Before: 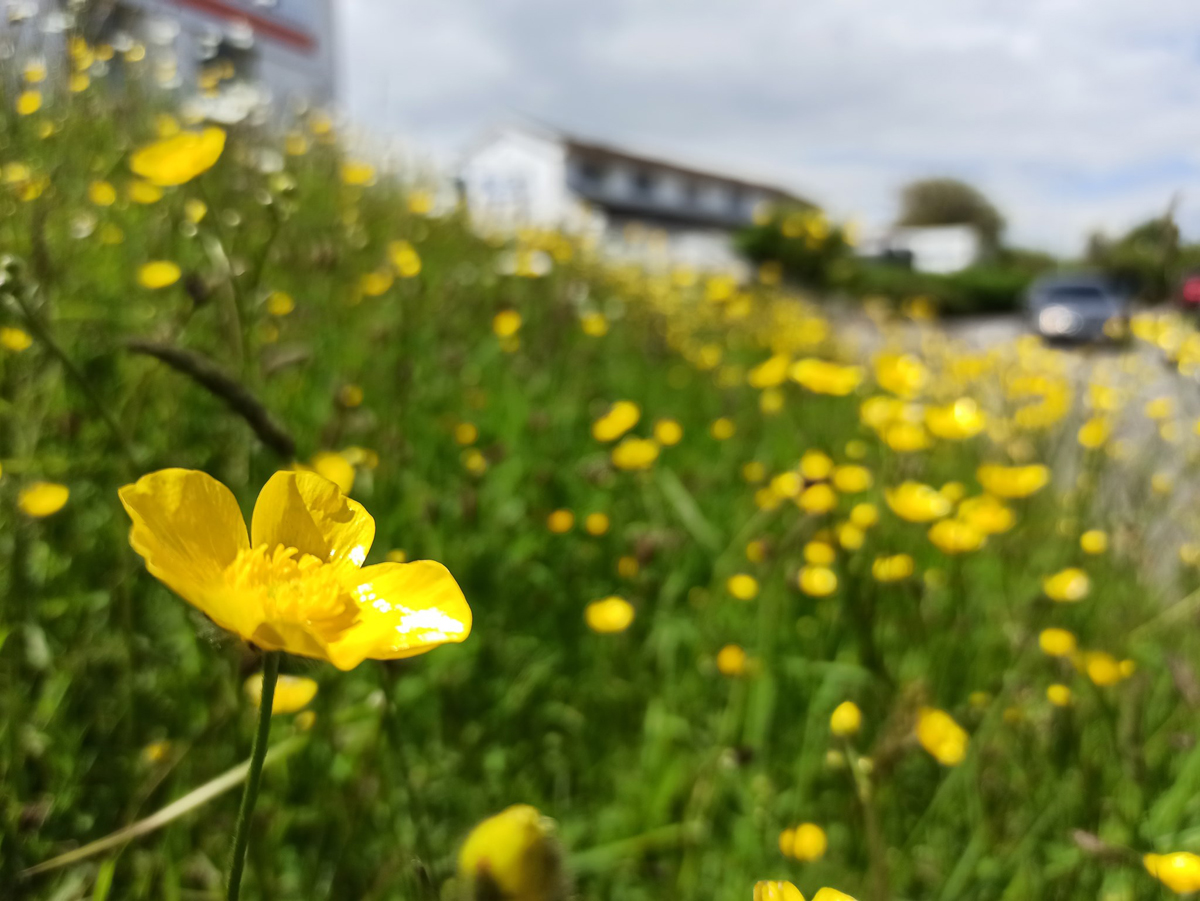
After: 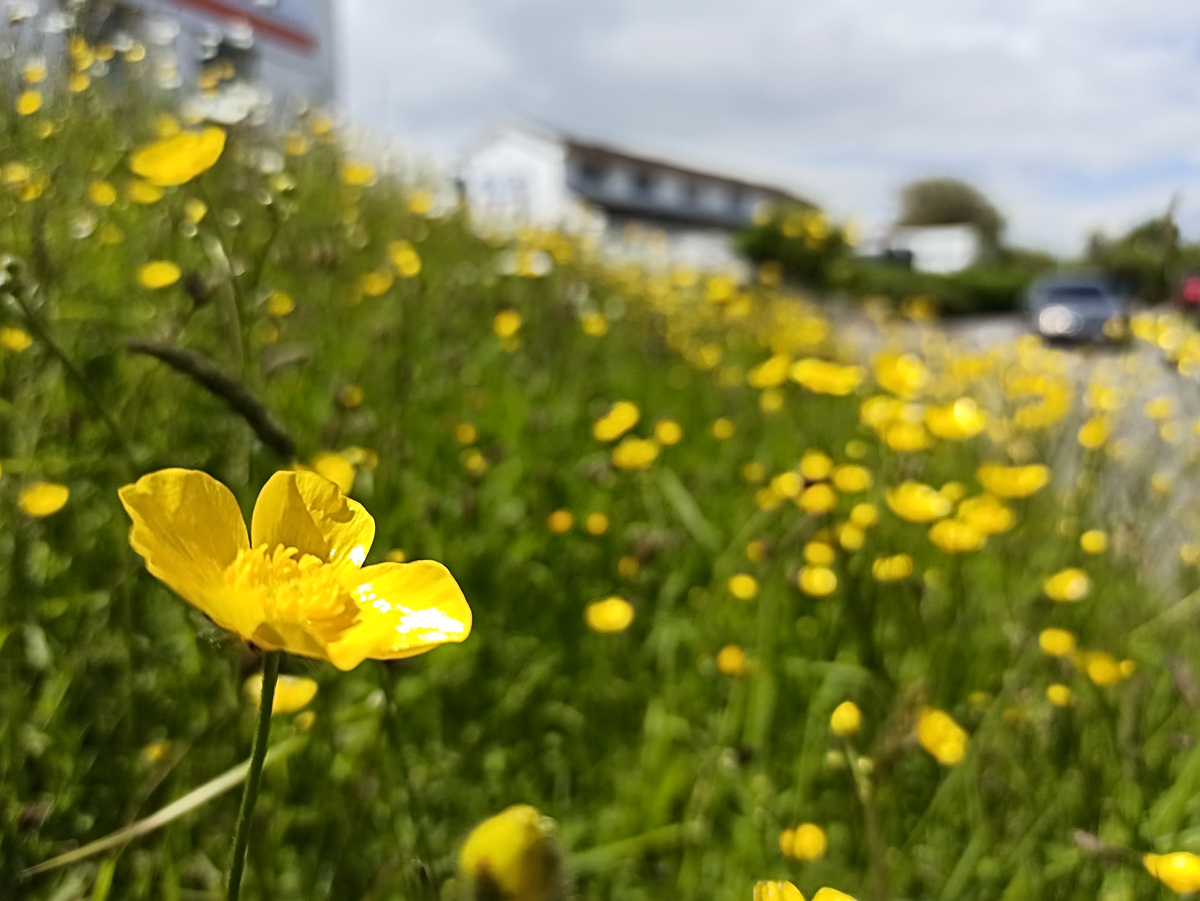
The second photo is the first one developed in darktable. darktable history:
sharpen: radius 3.086
color zones: curves: ch2 [(0, 0.5) (0.143, 0.5) (0.286, 0.489) (0.415, 0.421) (0.571, 0.5) (0.714, 0.5) (0.857, 0.5) (1, 0.5)]
